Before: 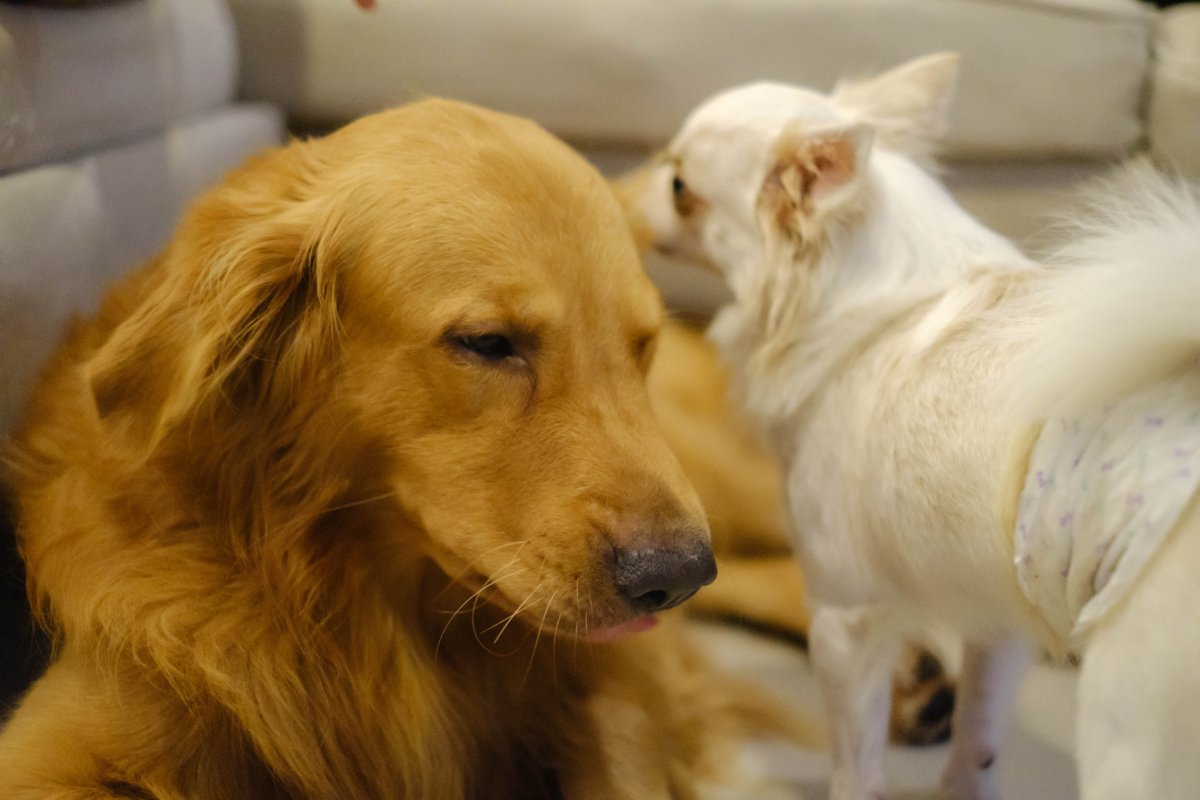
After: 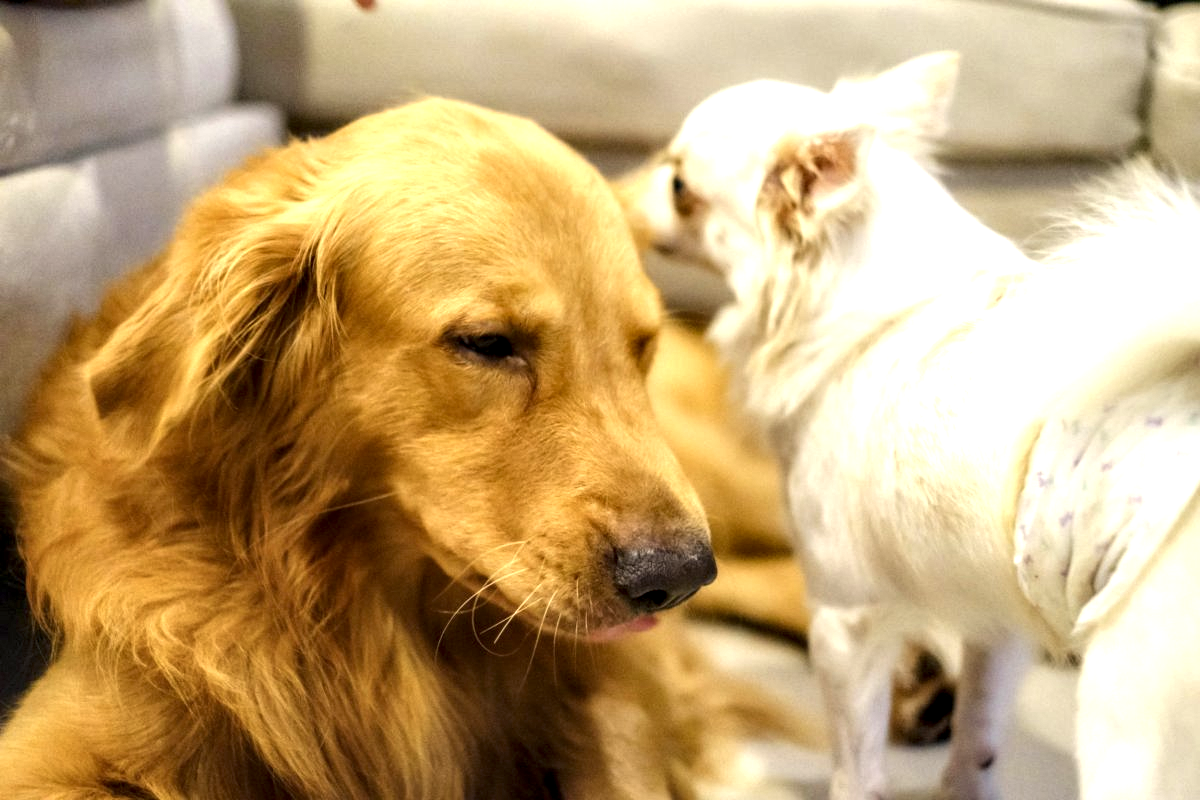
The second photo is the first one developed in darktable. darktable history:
contrast brightness saturation: contrast -0.08, brightness -0.04, saturation -0.11
local contrast: highlights 60%, shadows 60%, detail 160%
exposure: exposure 1.2 EV, compensate highlight preservation false
